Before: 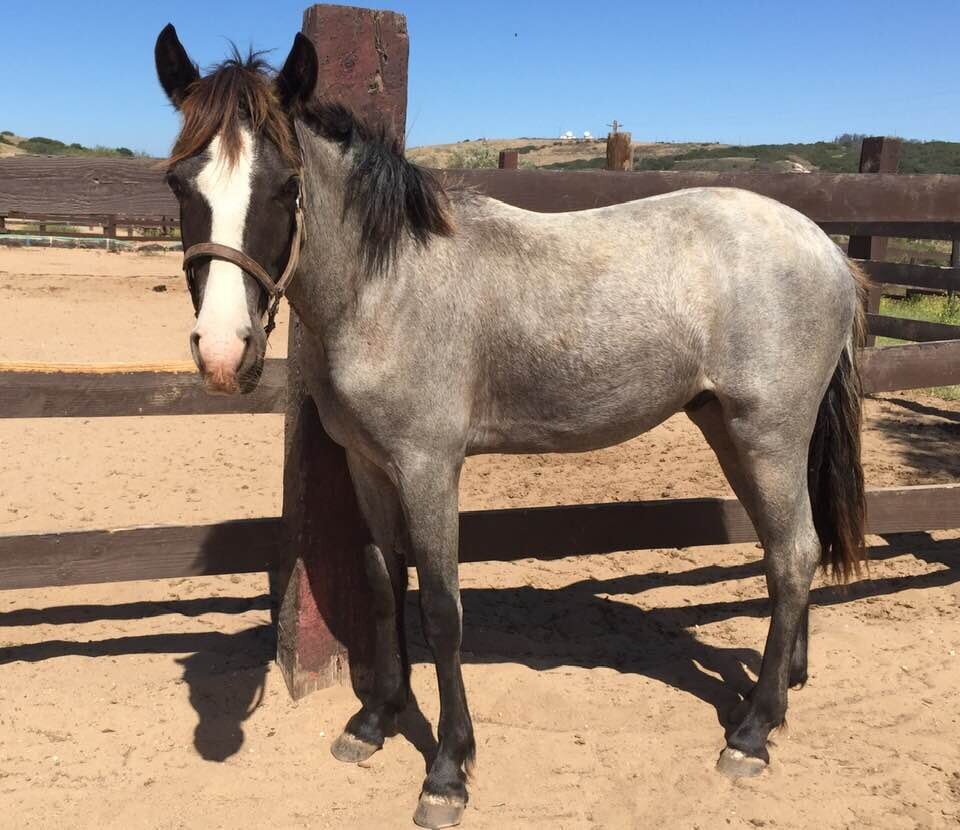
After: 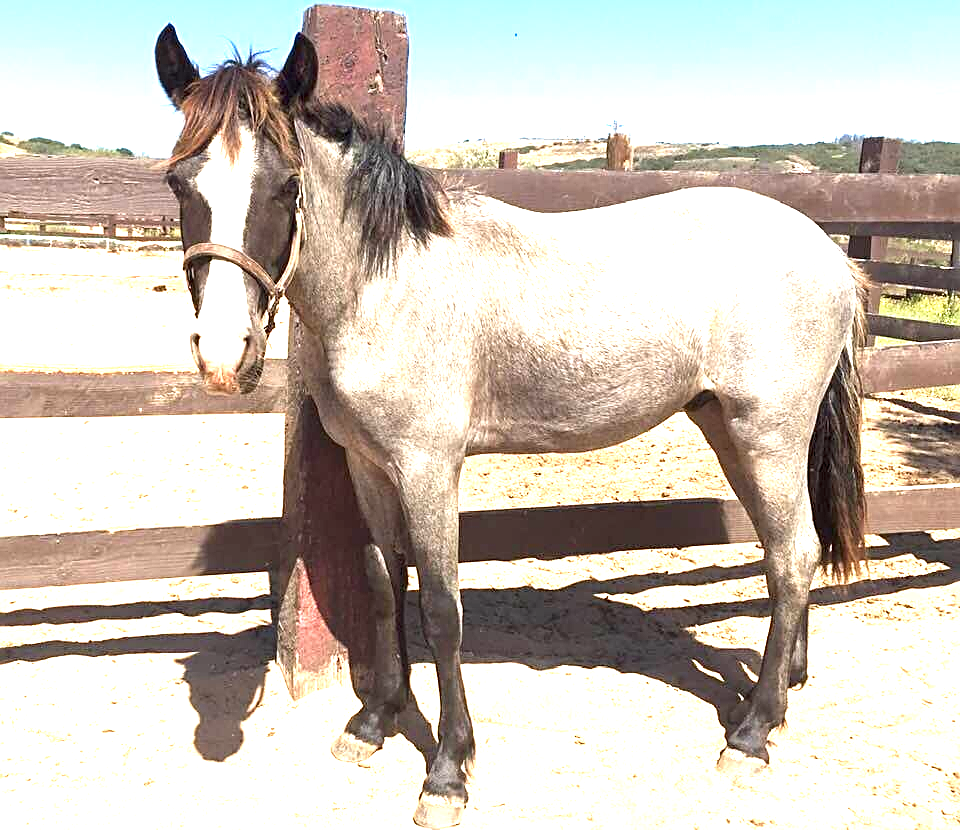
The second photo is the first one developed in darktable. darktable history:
exposure: black level correction 0.001, exposure 1.84 EV, compensate highlight preservation false
sharpen: on, module defaults
